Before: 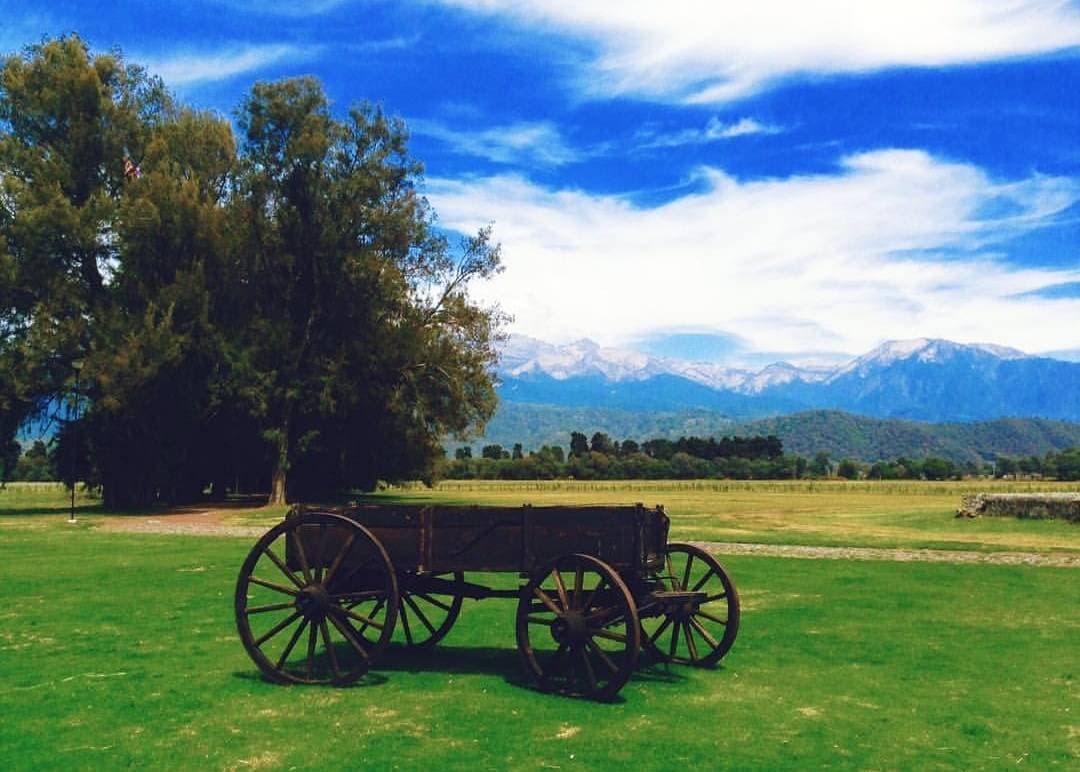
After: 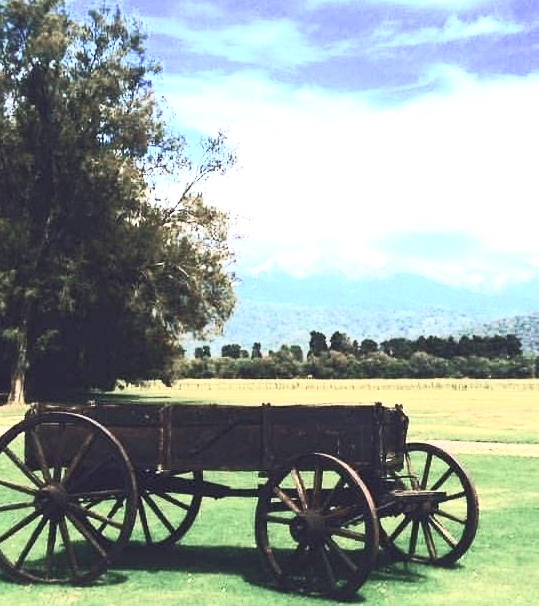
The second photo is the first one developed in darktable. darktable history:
contrast brightness saturation: contrast 0.577, brightness 0.58, saturation -0.337
crop and rotate: angle 0.018°, left 24.199%, top 13.134%, right 25.862%, bottom 8.214%
exposure: black level correction 0, exposure 0.595 EV, compensate highlight preservation false
